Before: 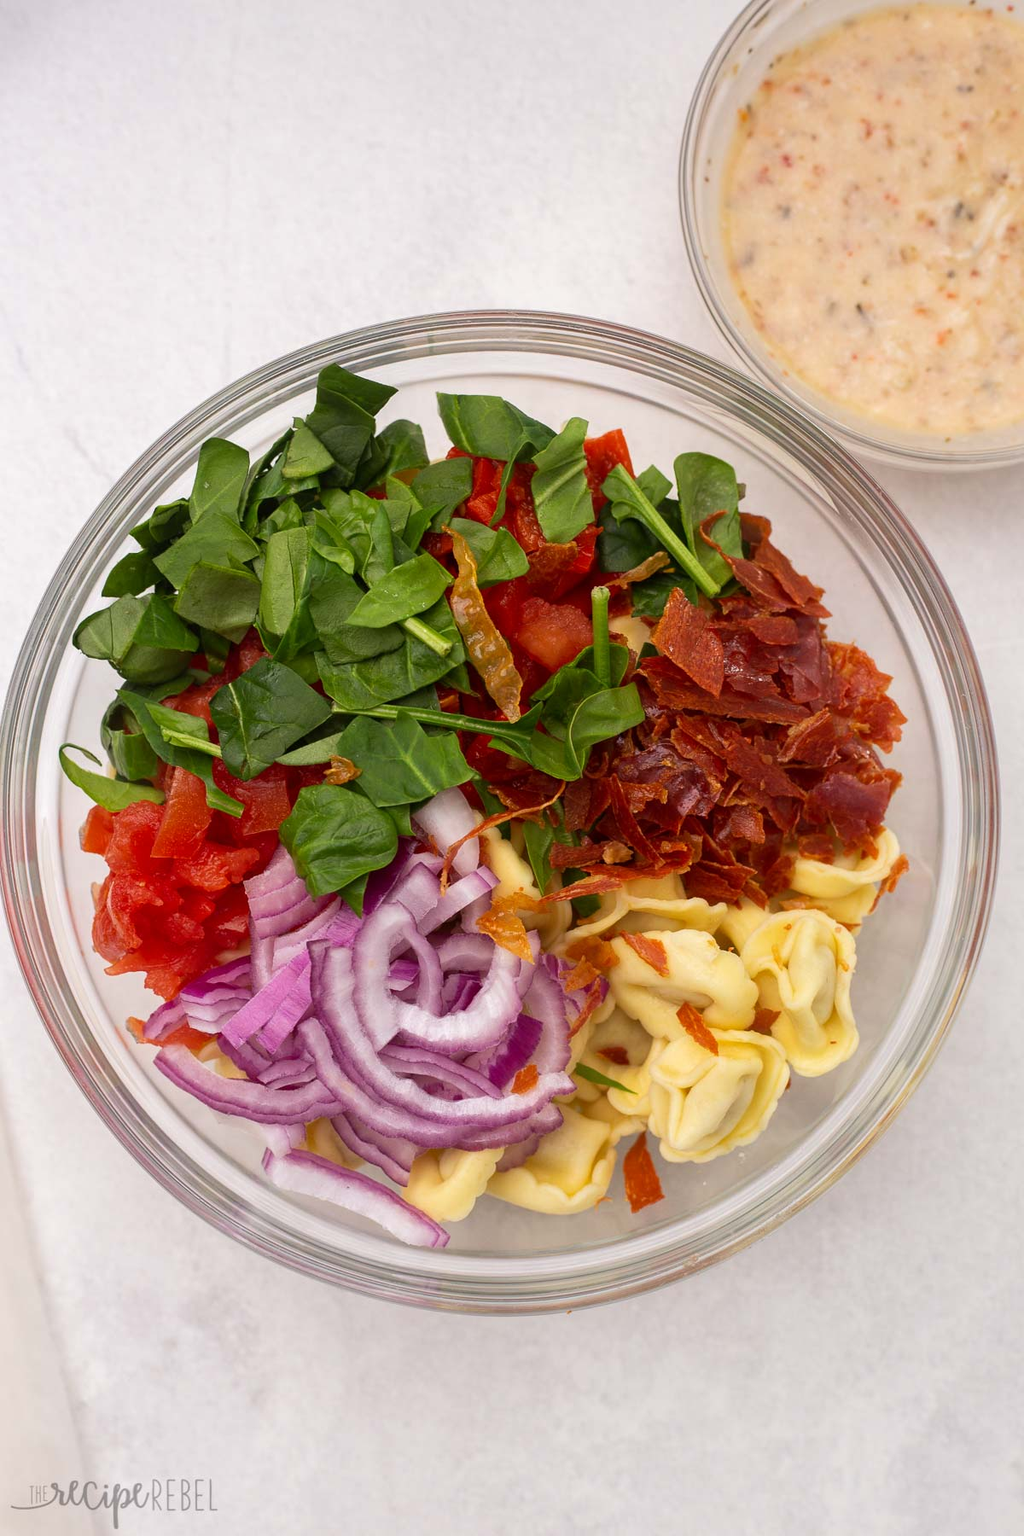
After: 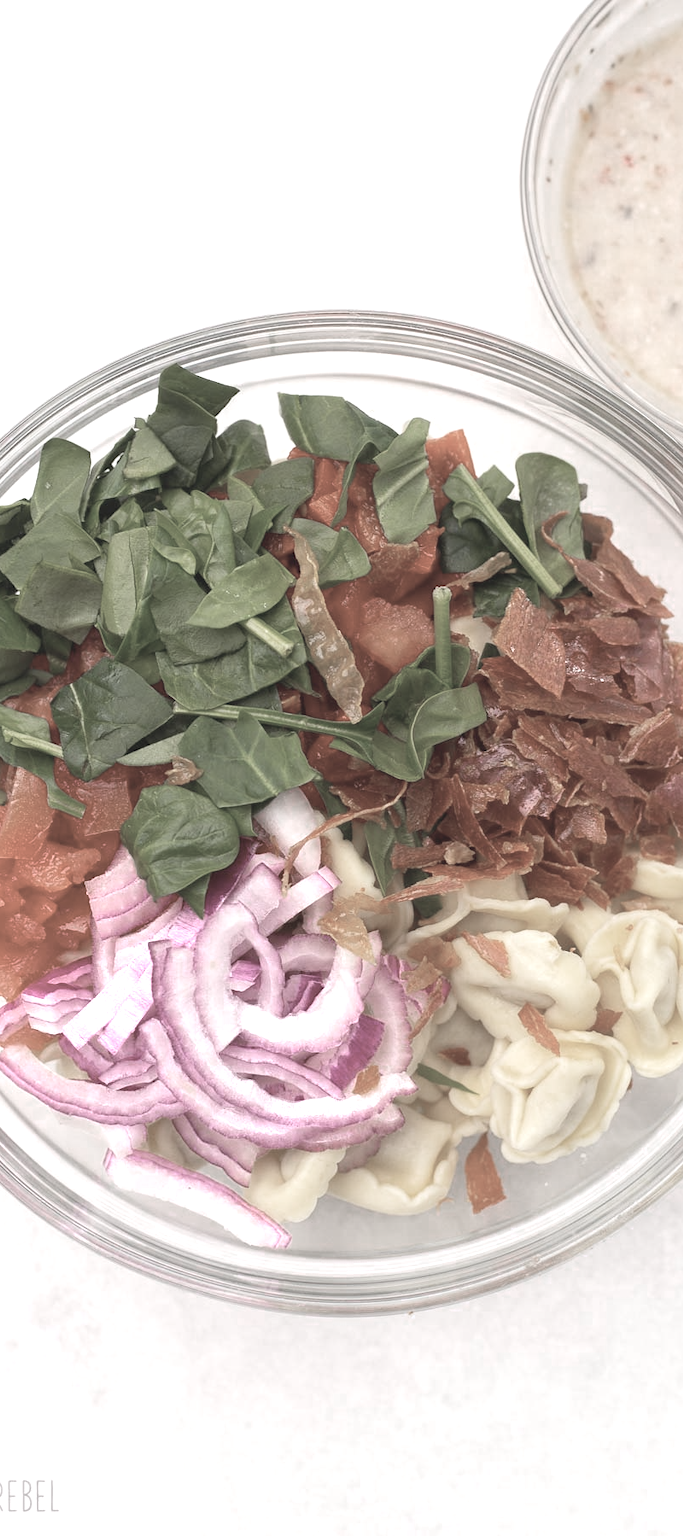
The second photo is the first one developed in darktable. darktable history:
contrast brightness saturation: contrast -0.165, brightness 0.041, saturation -0.123
crop and rotate: left 15.574%, right 17.724%
exposure: black level correction 0, exposure 0.895 EV, compensate exposure bias true, compensate highlight preservation false
color zones: curves: ch0 [(0, 0.613) (0.01, 0.613) (0.245, 0.448) (0.498, 0.529) (0.642, 0.665) (0.879, 0.777) (0.99, 0.613)]; ch1 [(0, 0.272) (0.219, 0.127) (0.724, 0.346)]
base curve: exposure shift 0.01
